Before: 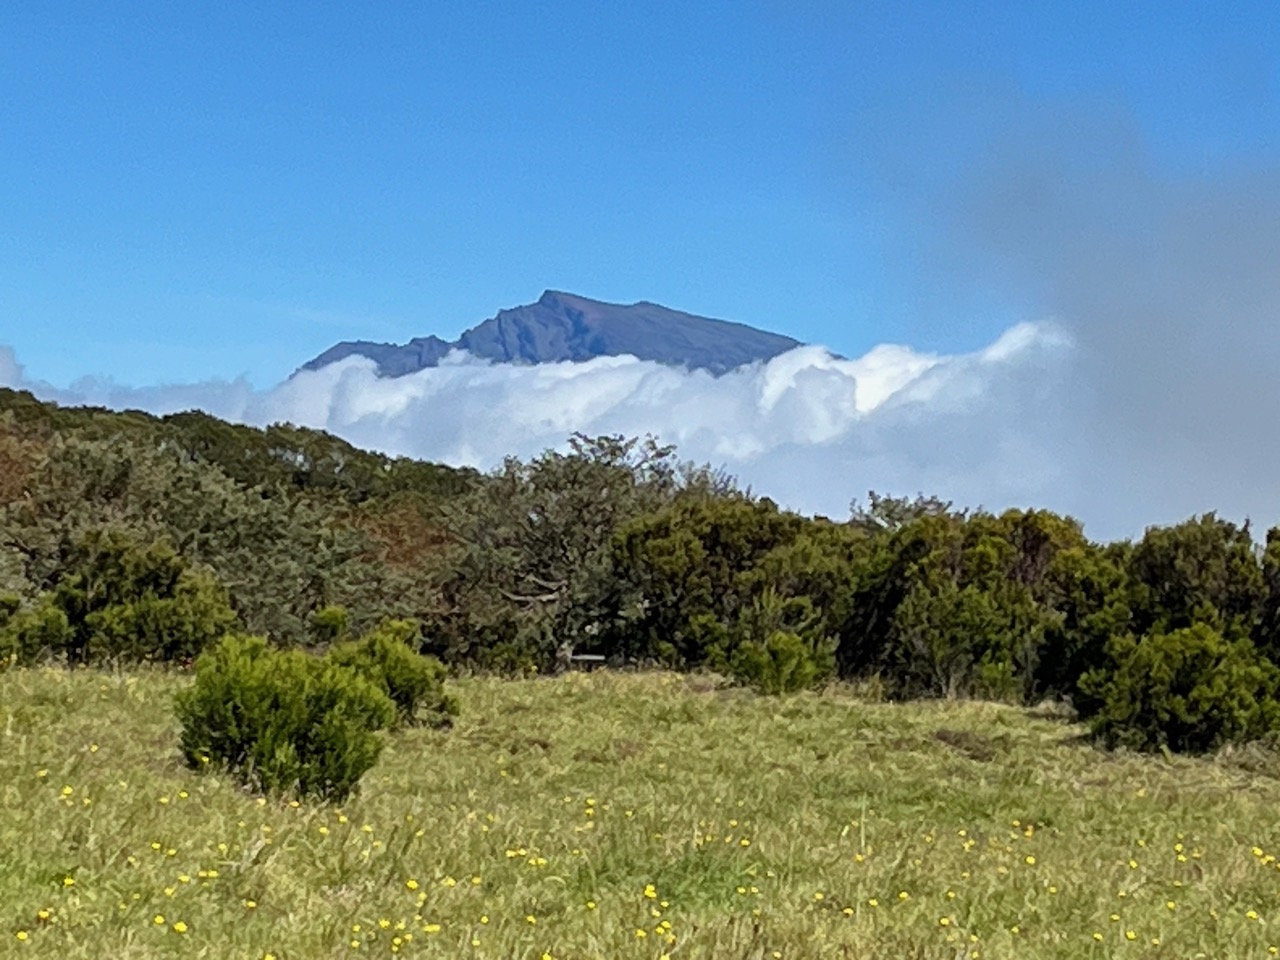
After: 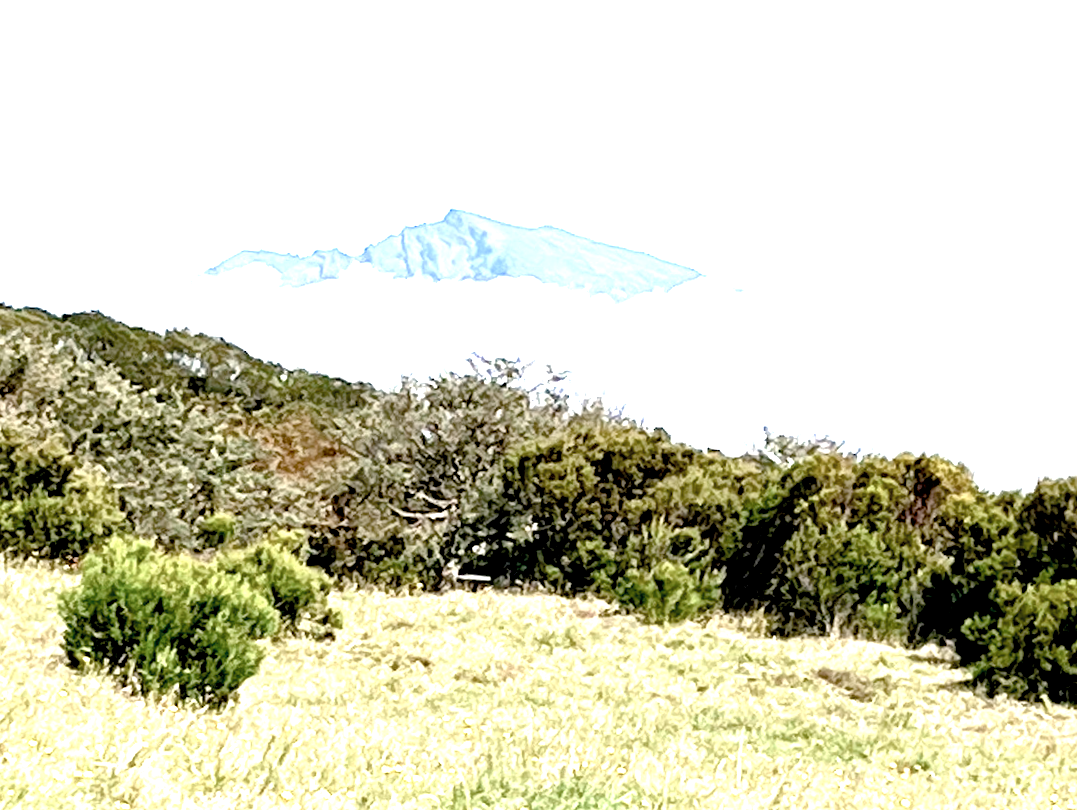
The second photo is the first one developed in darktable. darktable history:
exposure: black level correction 0.005, exposure 2.081 EV, compensate exposure bias true, compensate highlight preservation false
crop and rotate: angle -2.97°, left 5.401%, top 5.189%, right 4.715%, bottom 4.625%
color zones: curves: ch0 [(0, 0.5) (0.125, 0.4) (0.25, 0.5) (0.375, 0.4) (0.5, 0.4) (0.625, 0.6) (0.75, 0.6) (0.875, 0.5)]; ch1 [(0, 0.35) (0.125, 0.45) (0.25, 0.35) (0.375, 0.35) (0.5, 0.35) (0.625, 0.35) (0.75, 0.45) (0.875, 0.35)]; ch2 [(0, 0.6) (0.125, 0.5) (0.25, 0.5) (0.375, 0.6) (0.5, 0.6) (0.625, 0.5) (0.75, 0.5) (0.875, 0.5)]
color balance rgb: highlights gain › luminance 7.174%, highlights gain › chroma 0.919%, highlights gain › hue 47.28°, linear chroma grading › shadows -1.764%, linear chroma grading › highlights -14.549%, linear chroma grading › global chroma -9.988%, linear chroma grading › mid-tones -9.724%, perceptual saturation grading › global saturation 20%, perceptual saturation grading › highlights -25.632%, perceptual saturation grading › shadows 49.707%, global vibrance 20%
